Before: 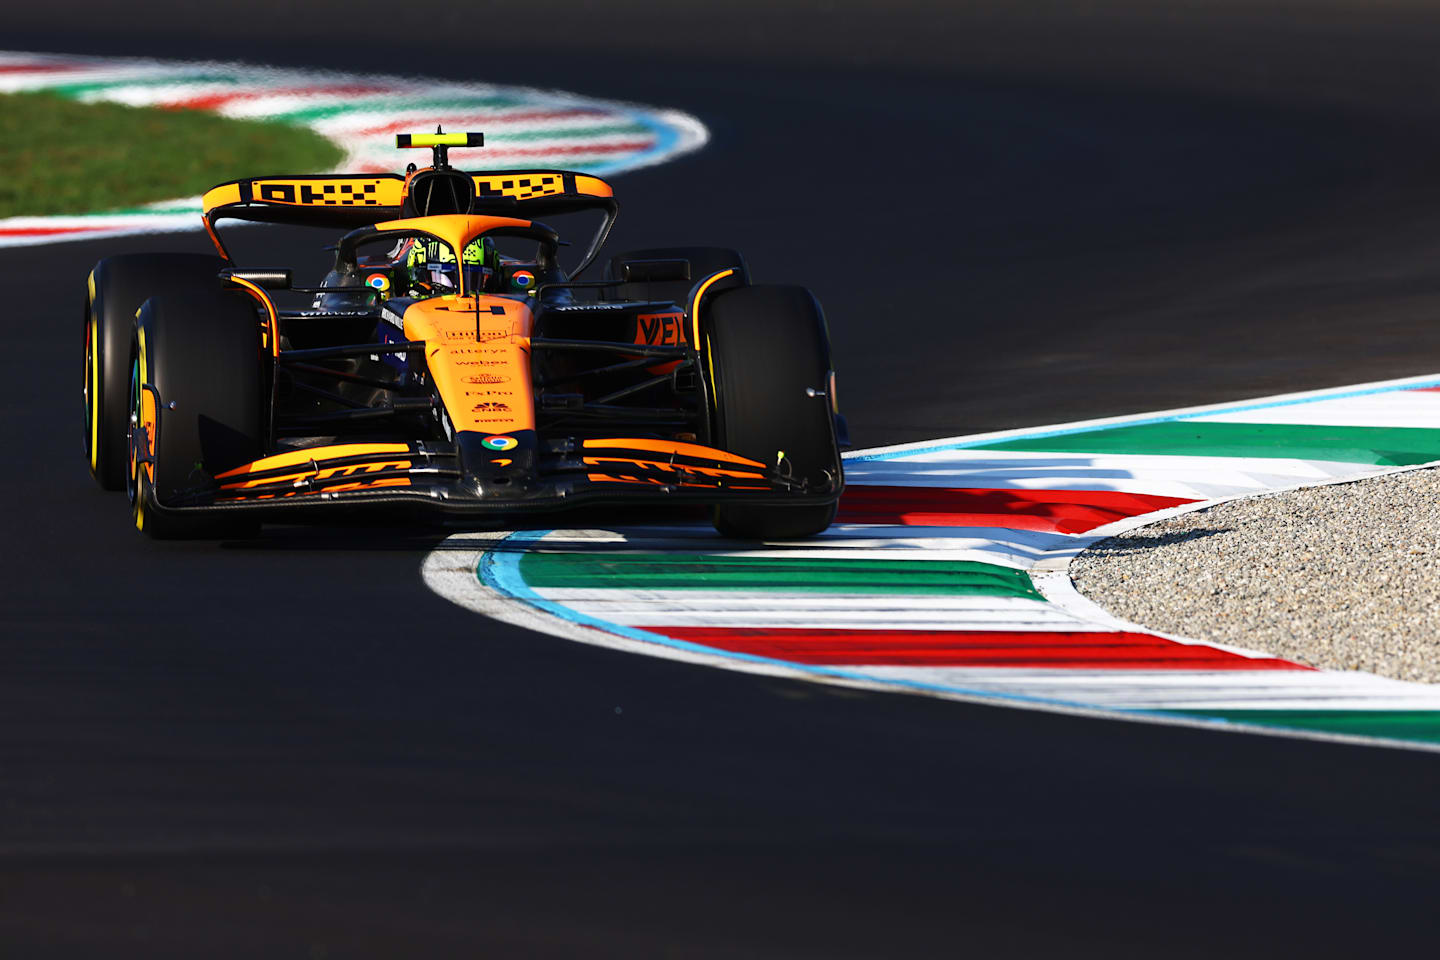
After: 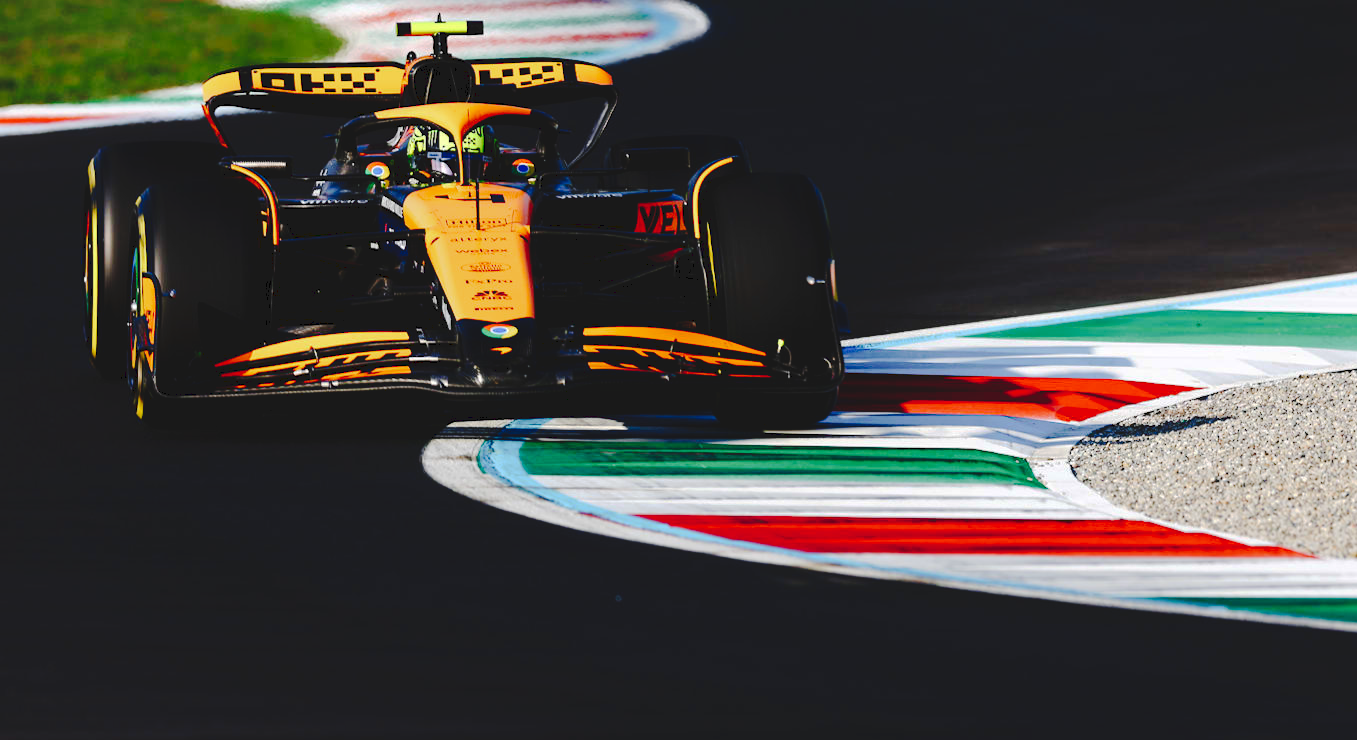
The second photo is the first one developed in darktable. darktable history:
tone curve: curves: ch0 [(0, 0) (0.003, 0.089) (0.011, 0.089) (0.025, 0.088) (0.044, 0.089) (0.069, 0.094) (0.1, 0.108) (0.136, 0.119) (0.177, 0.147) (0.224, 0.204) (0.277, 0.28) (0.335, 0.389) (0.399, 0.486) (0.468, 0.588) (0.543, 0.647) (0.623, 0.705) (0.709, 0.759) (0.801, 0.815) (0.898, 0.873) (1, 1)], preserve colors none
crop and rotate: angle 0.03°, top 11.643%, right 5.651%, bottom 11.189%
